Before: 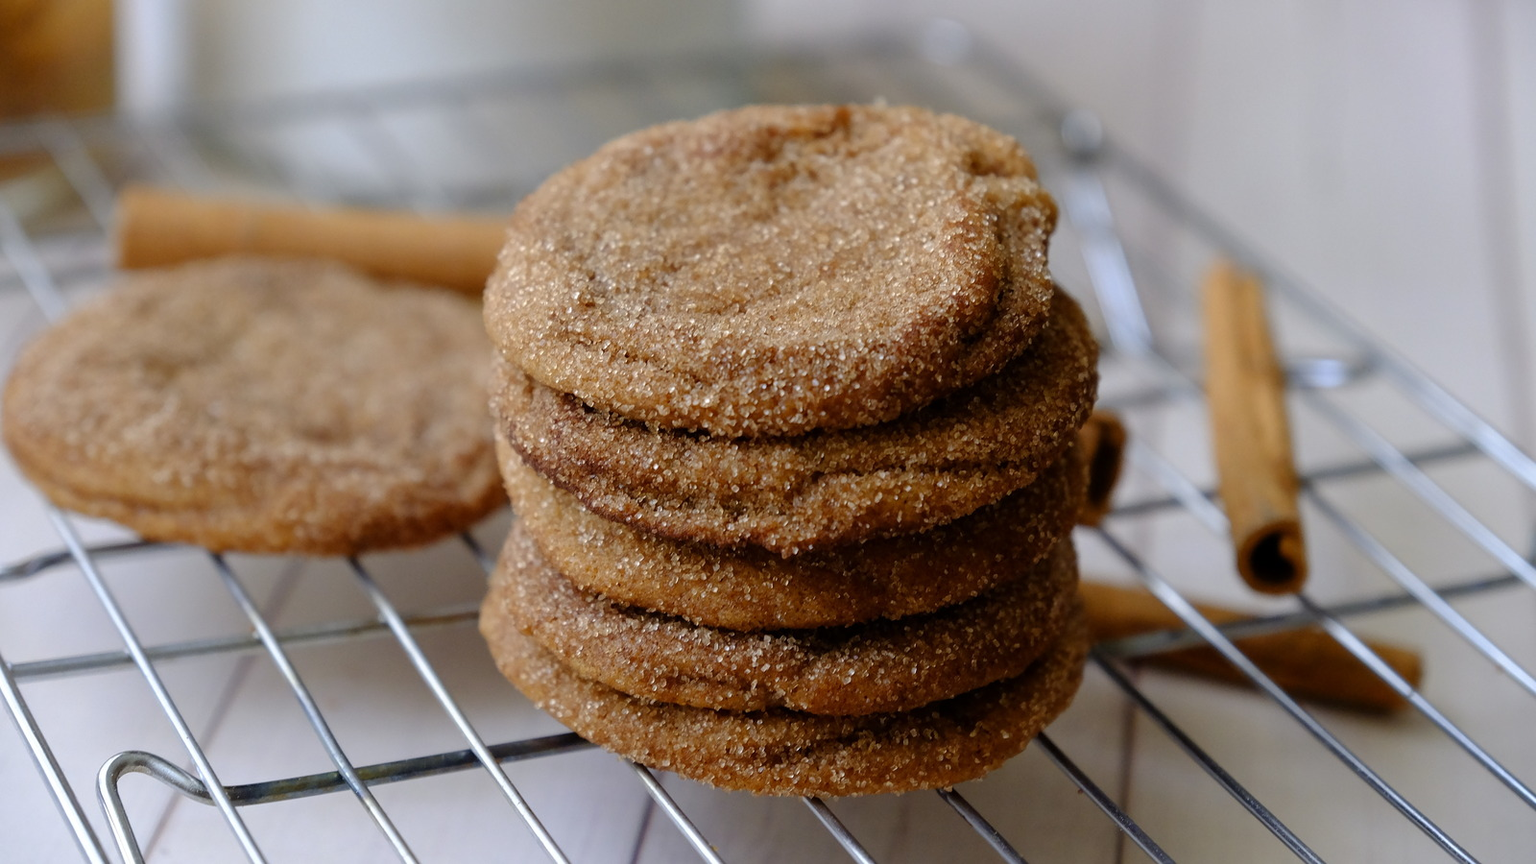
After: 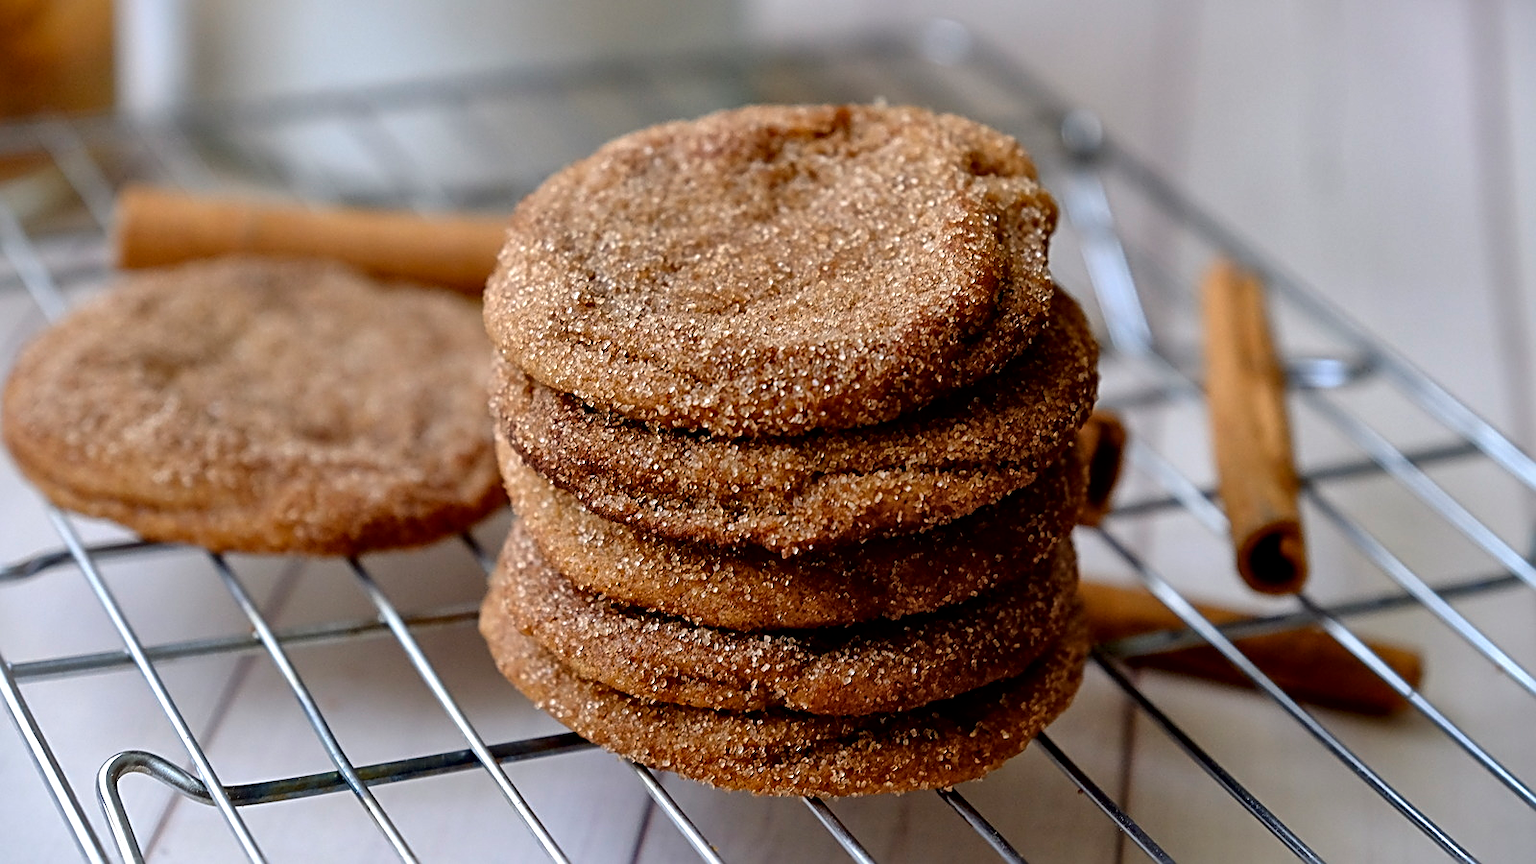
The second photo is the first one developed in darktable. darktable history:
sharpen: radius 2.72, amount 0.656
local contrast: mode bilateral grid, contrast 24, coarseness 59, detail 151%, midtone range 0.2
base curve: curves: ch0 [(0, 0) (0.303, 0.277) (1, 1)], preserve colors none
